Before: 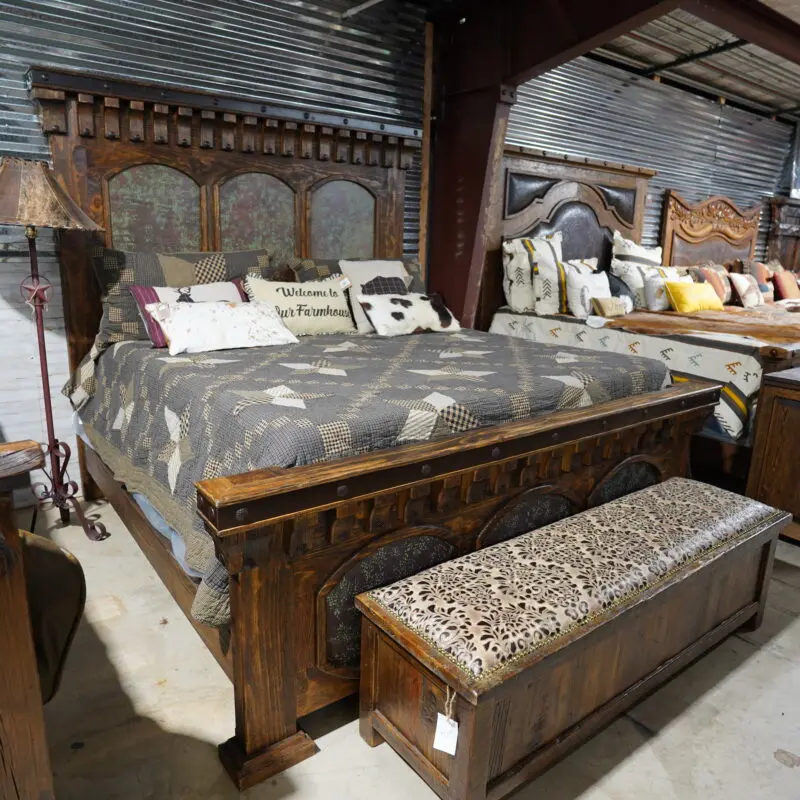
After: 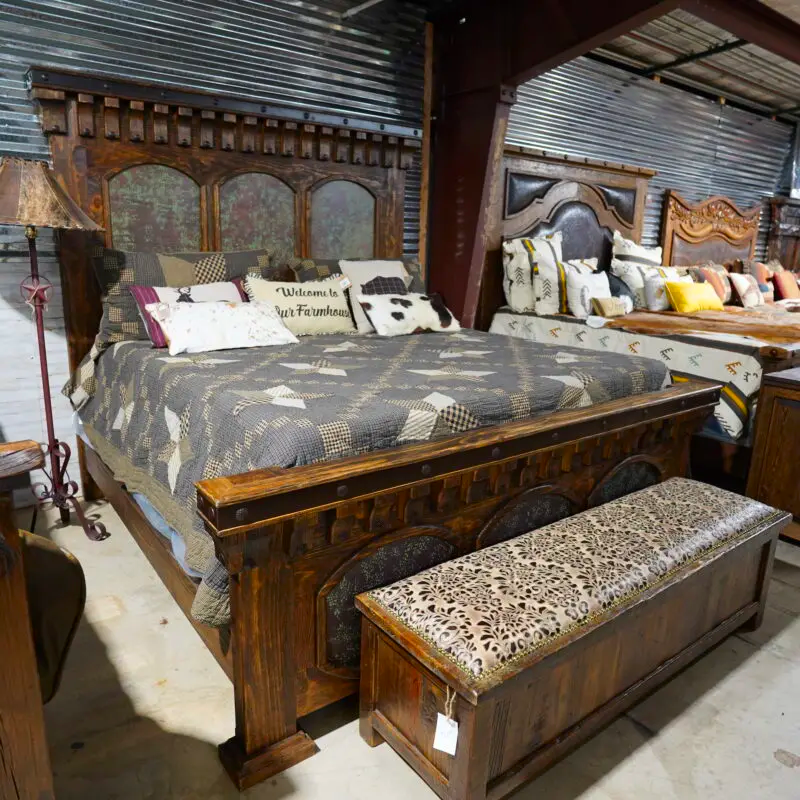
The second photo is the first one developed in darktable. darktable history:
contrast brightness saturation: contrast 0.089, saturation 0.268
